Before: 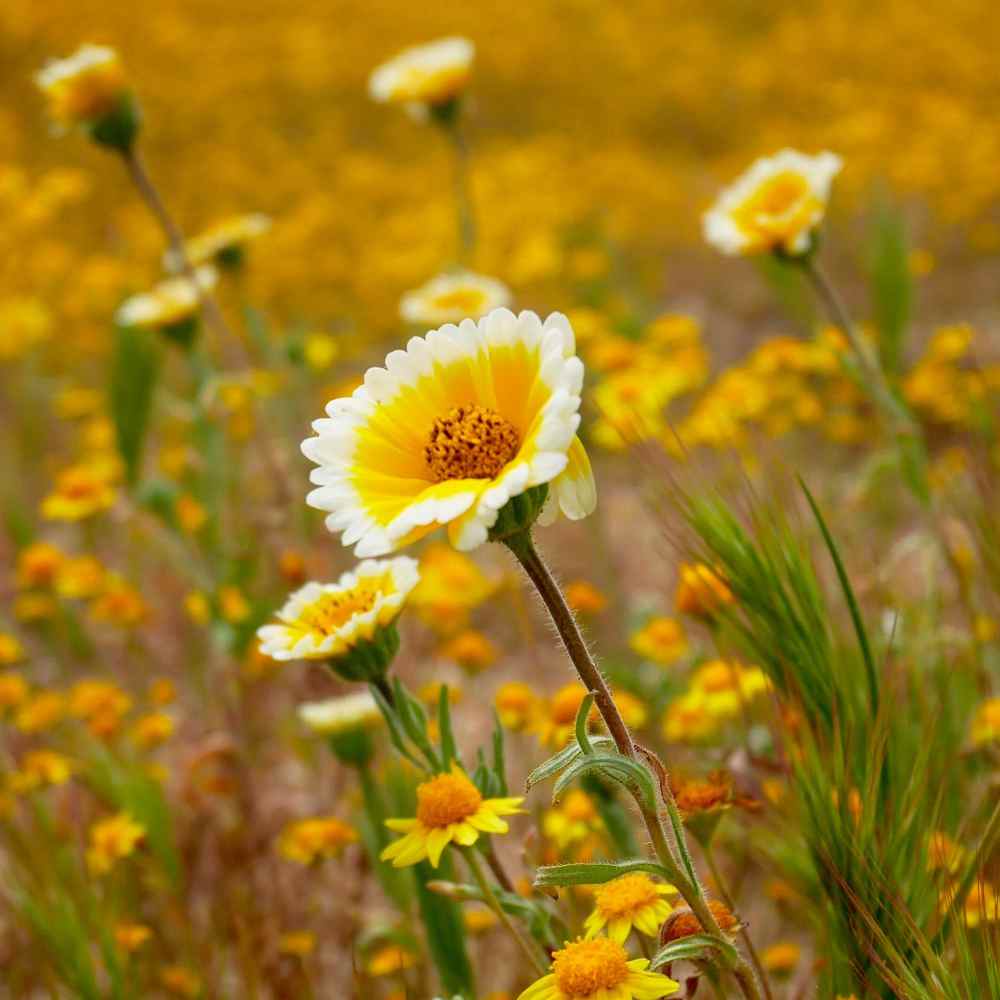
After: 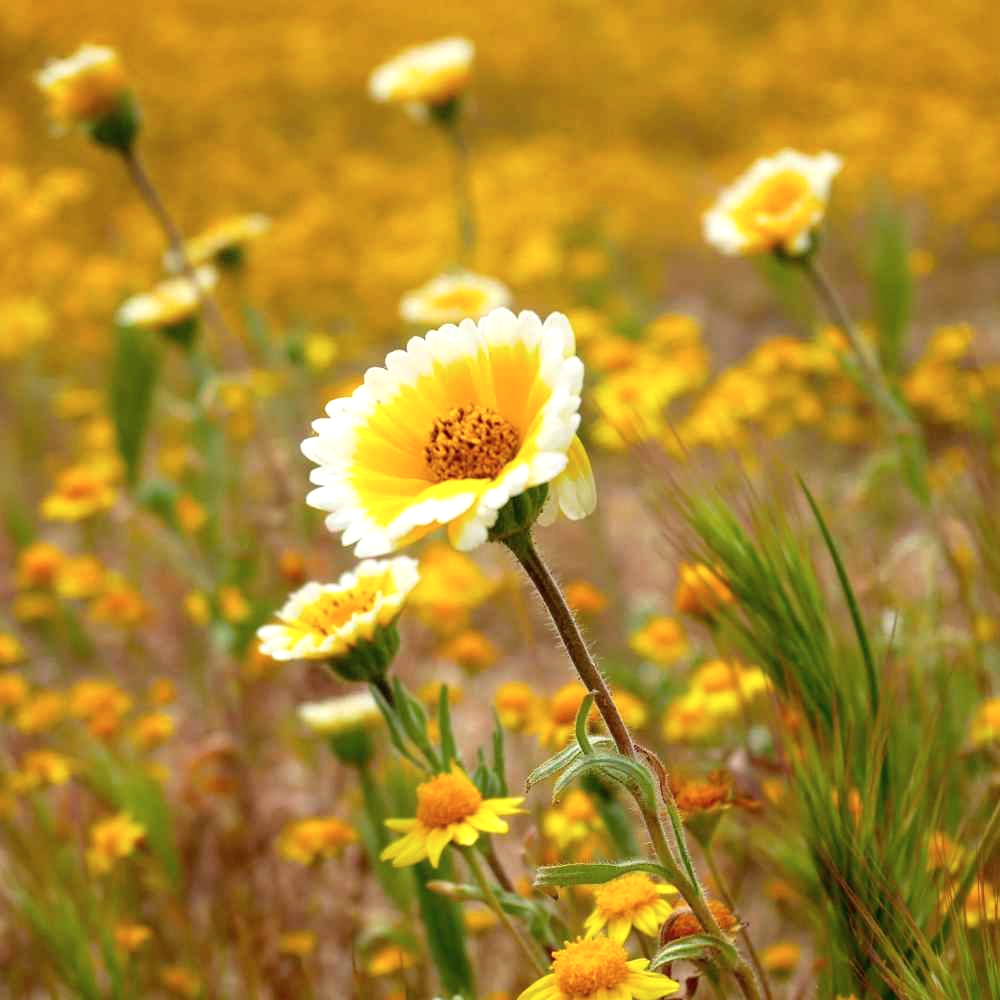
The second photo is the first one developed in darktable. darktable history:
tone equalizer: -8 EV -0.391 EV, -7 EV -0.424 EV, -6 EV -0.324 EV, -5 EV -0.239 EV, -3 EV 0.203 EV, -2 EV 0.347 EV, -1 EV 0.371 EV, +0 EV 0.409 EV
contrast brightness saturation: contrast 0.005, saturation -0.064
